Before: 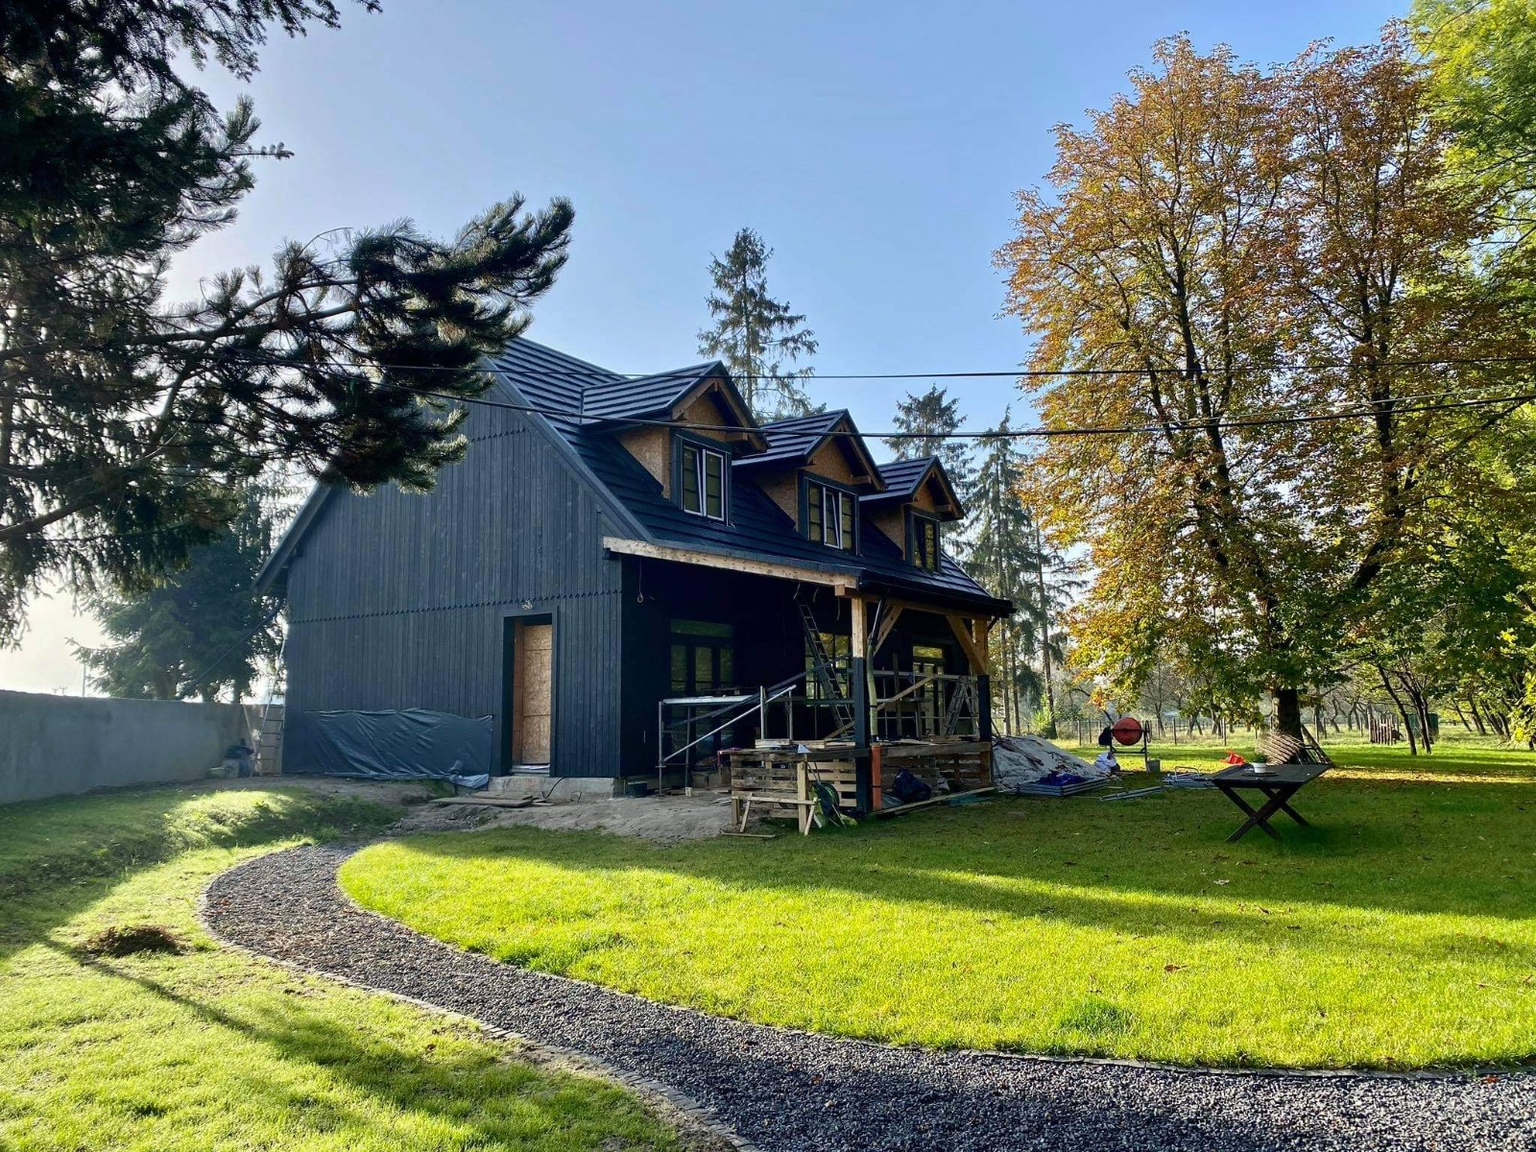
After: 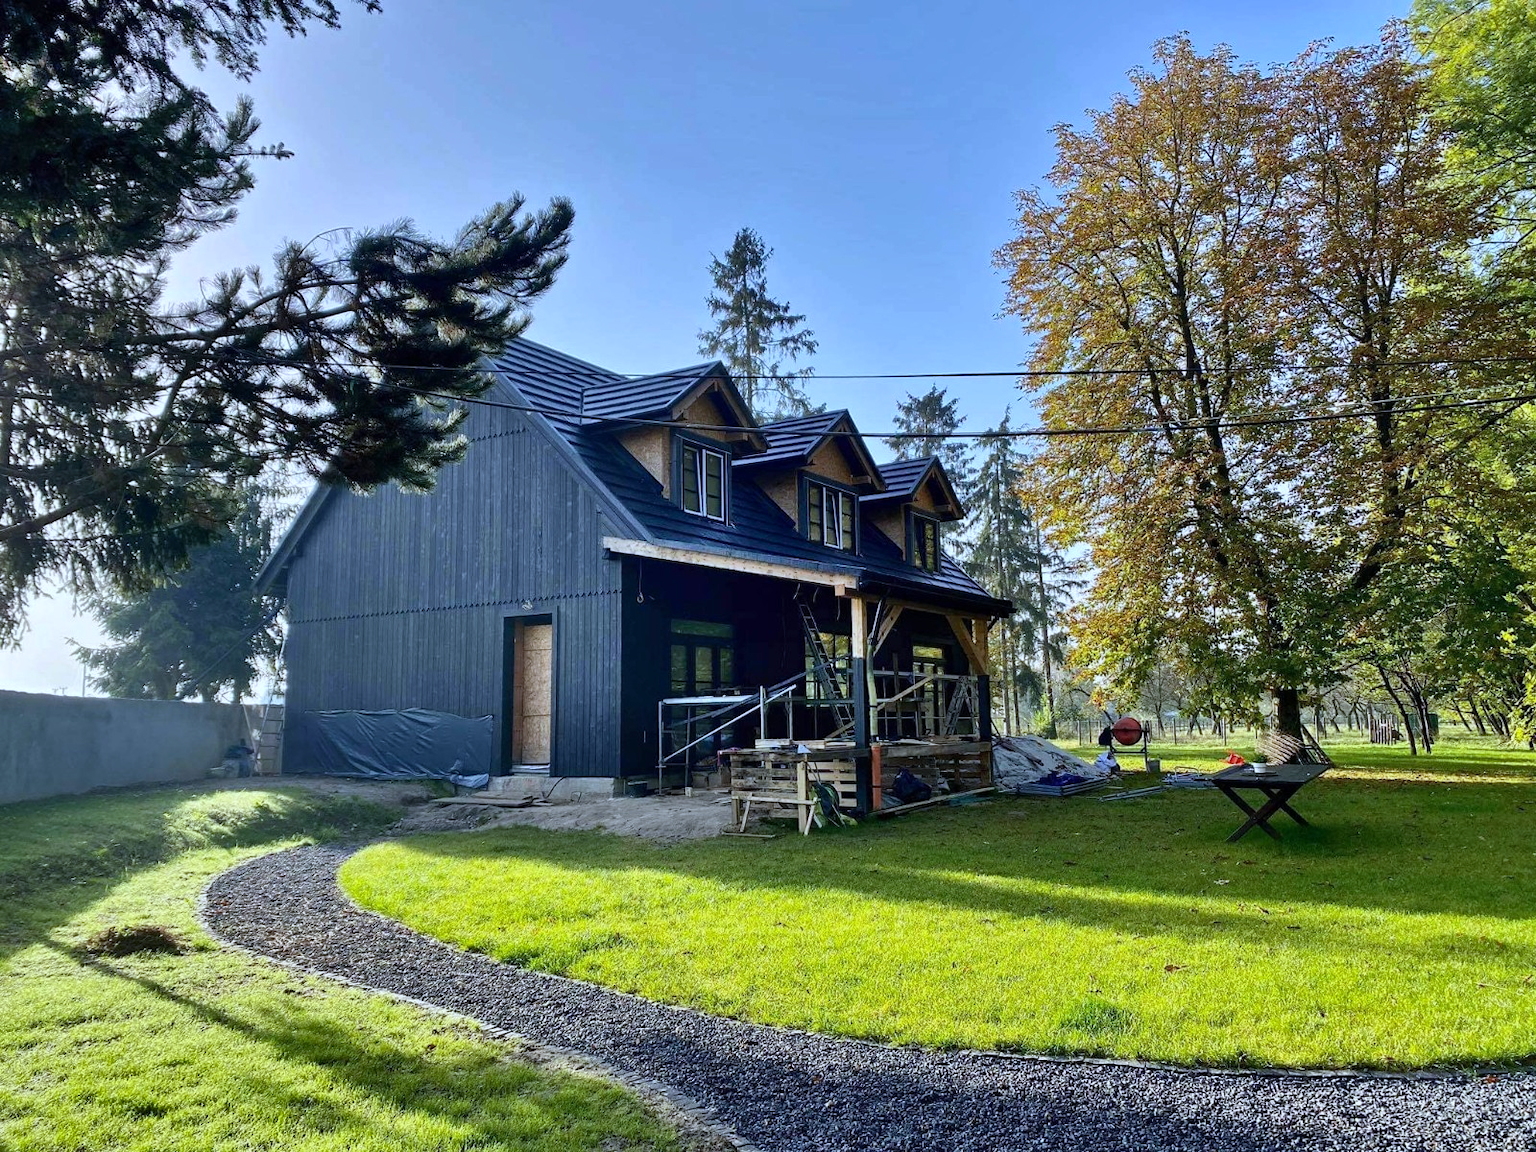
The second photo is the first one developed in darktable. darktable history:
white balance: red 0.931, blue 1.11
shadows and highlights: shadows 60, highlights -60.23, soften with gaussian
